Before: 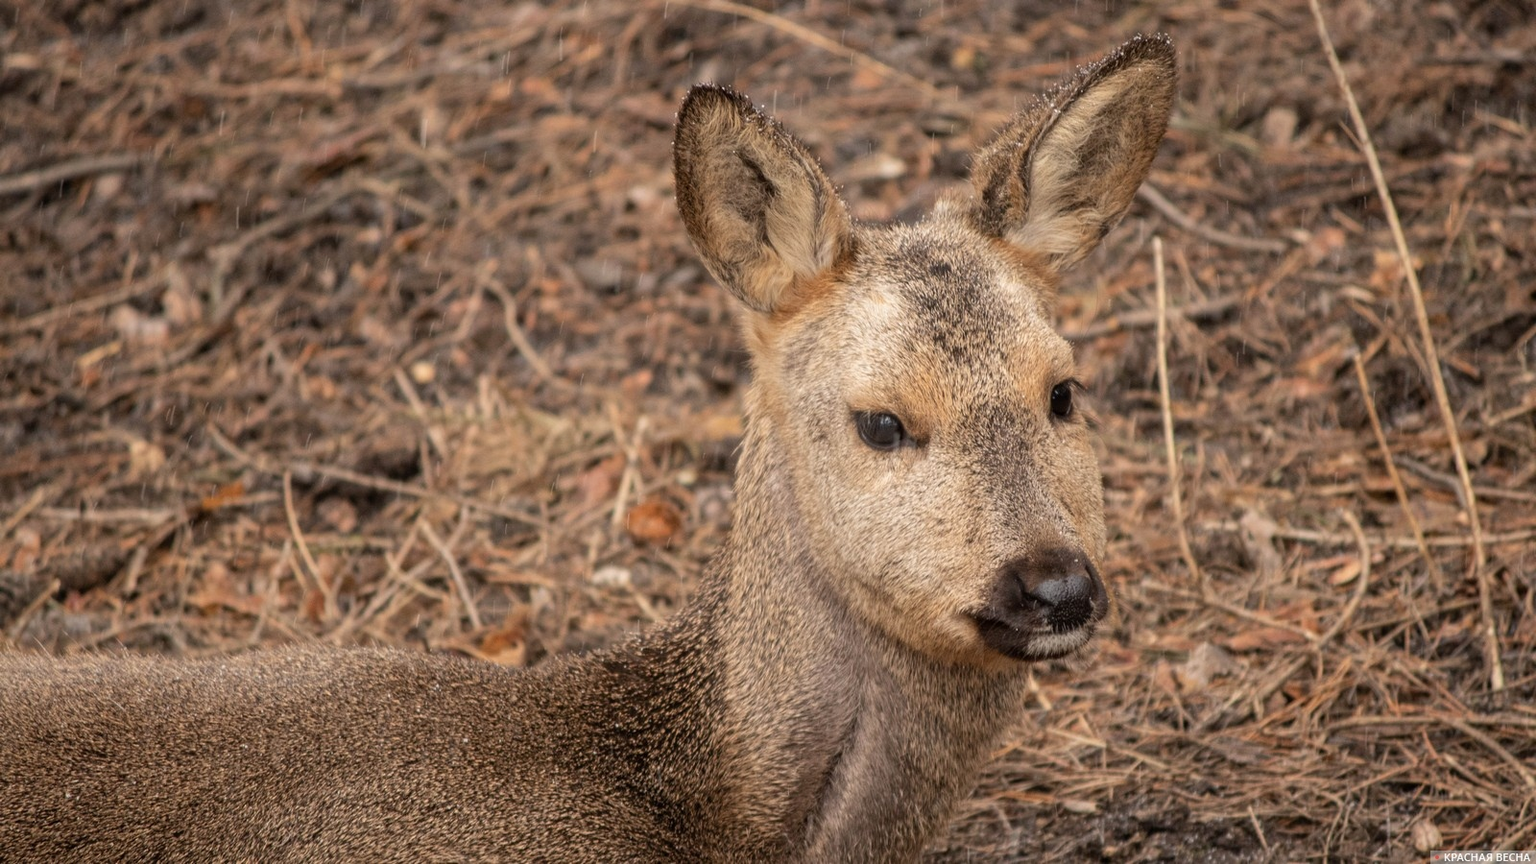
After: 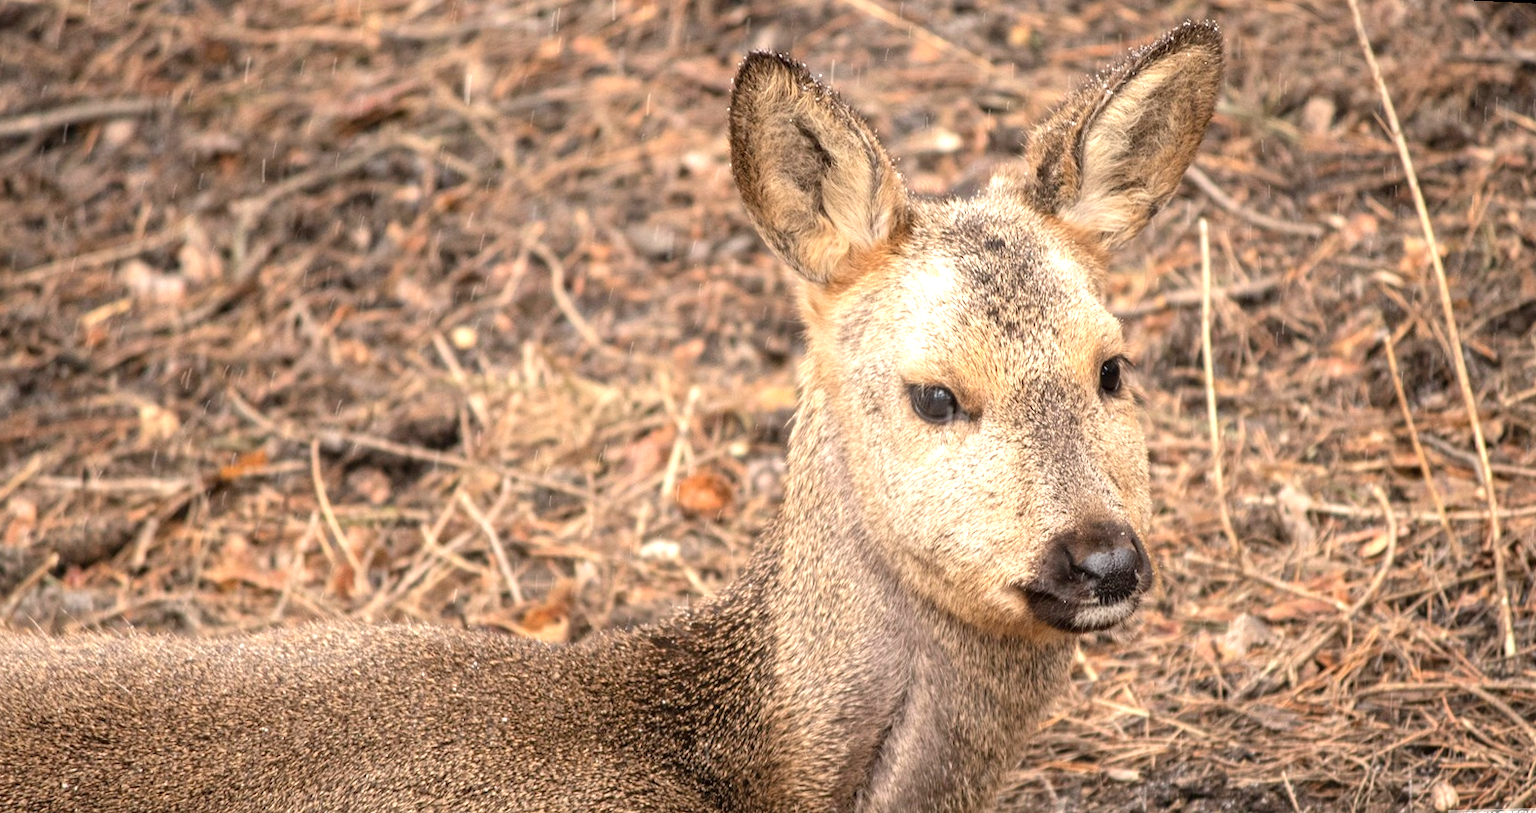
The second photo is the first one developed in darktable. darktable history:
exposure: exposure 1 EV, compensate highlight preservation false
rotate and perspective: rotation 0.679°, lens shift (horizontal) 0.136, crop left 0.009, crop right 0.991, crop top 0.078, crop bottom 0.95
